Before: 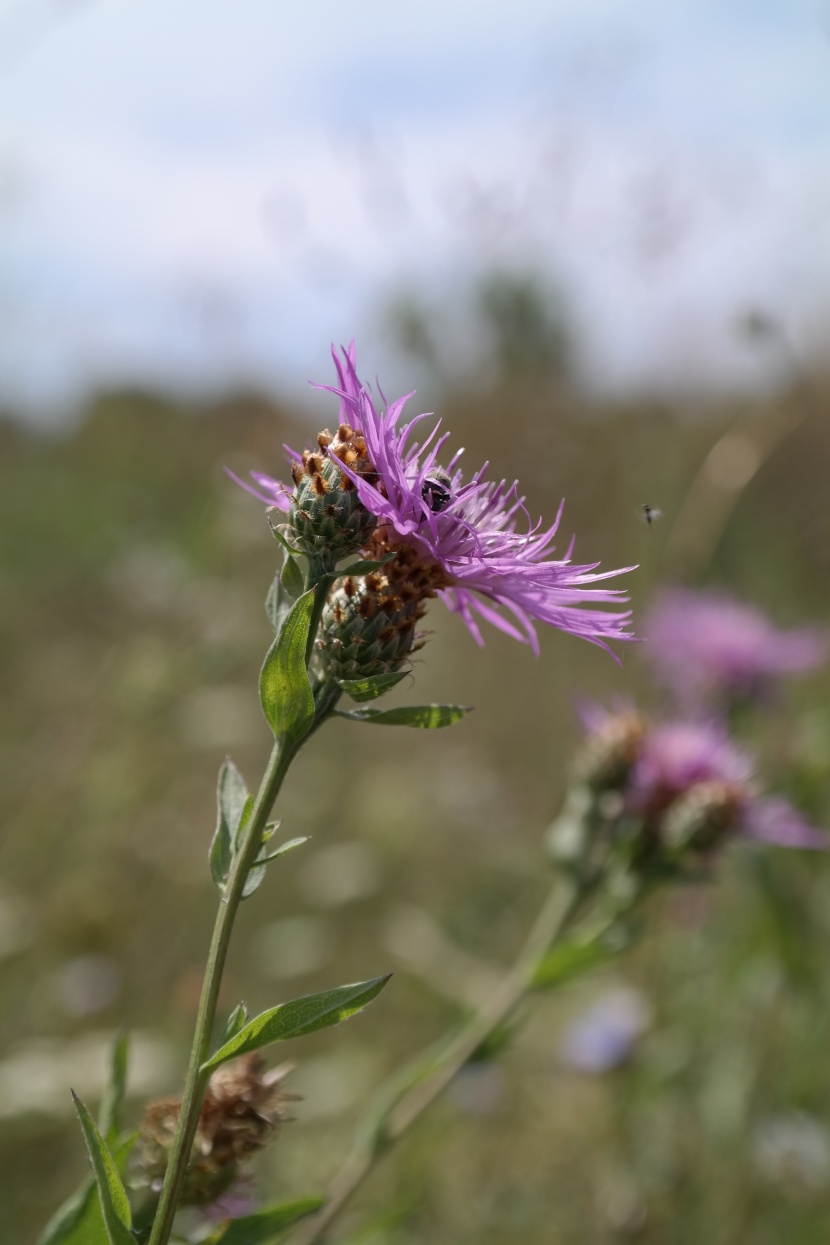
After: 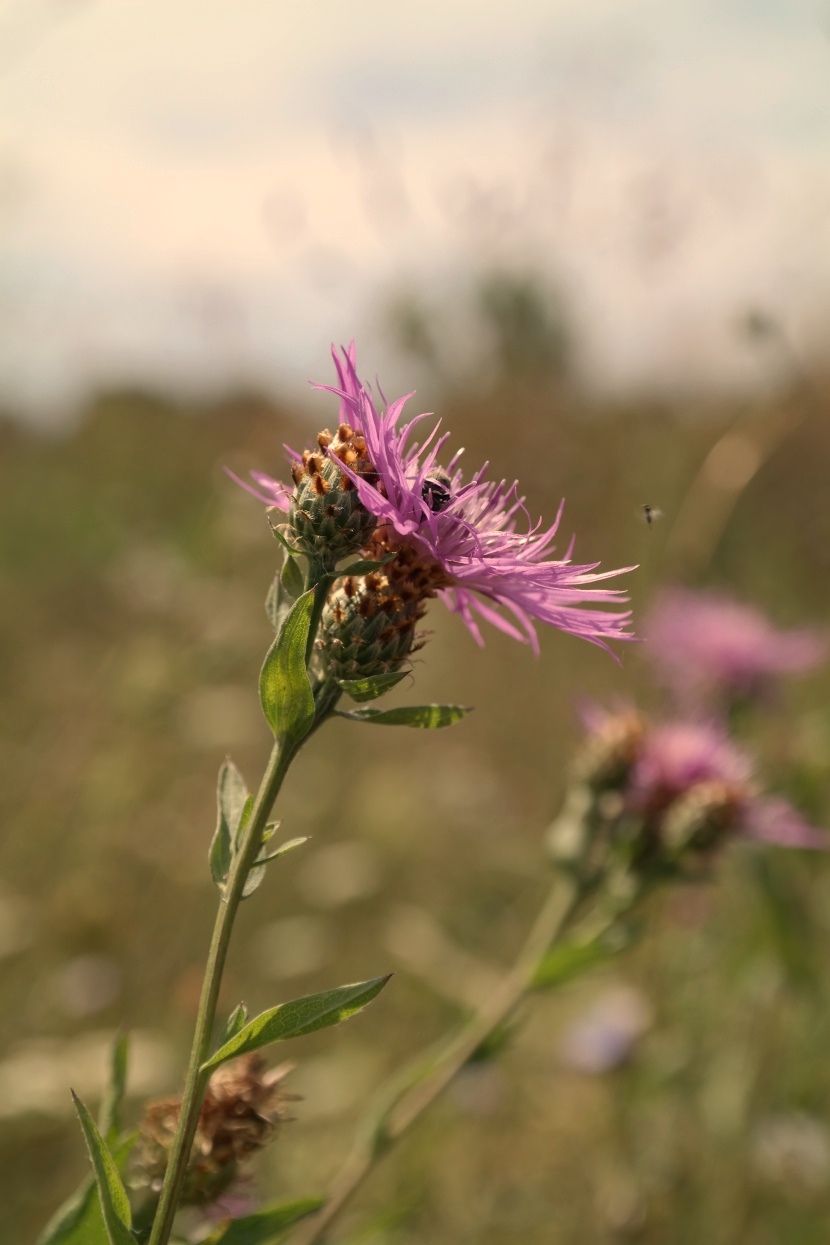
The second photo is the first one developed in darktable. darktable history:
exposure: compensate highlight preservation false
white balance: red 1.123, blue 0.83
